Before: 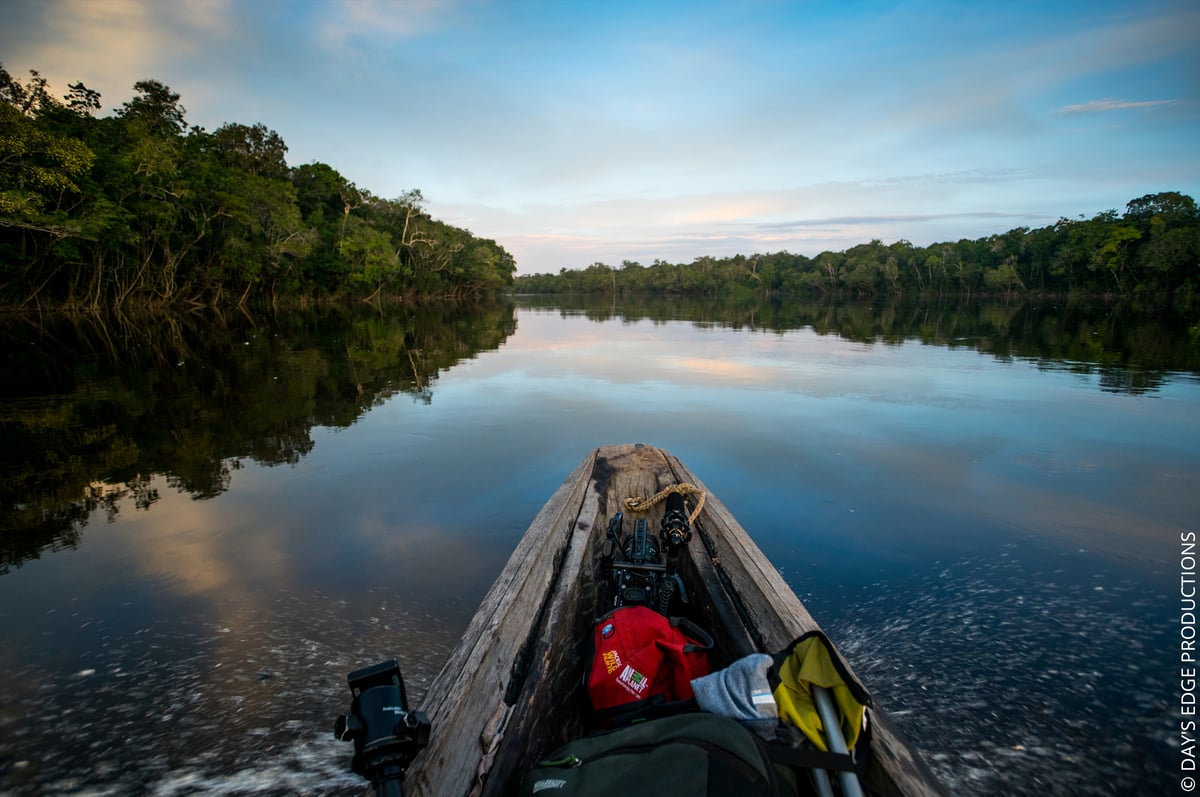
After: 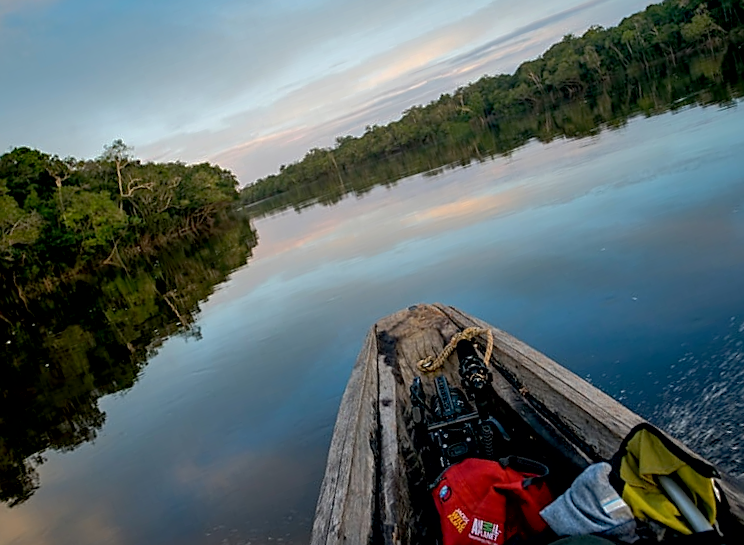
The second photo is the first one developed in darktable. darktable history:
crop and rotate: angle 19.47°, left 6.717%, right 3.701%, bottom 1.058%
sharpen: on, module defaults
exposure: black level correction 0.007, compensate highlight preservation false
contrast brightness saturation: saturation -0.054
shadows and highlights: shadows 40.02, highlights -60.08
